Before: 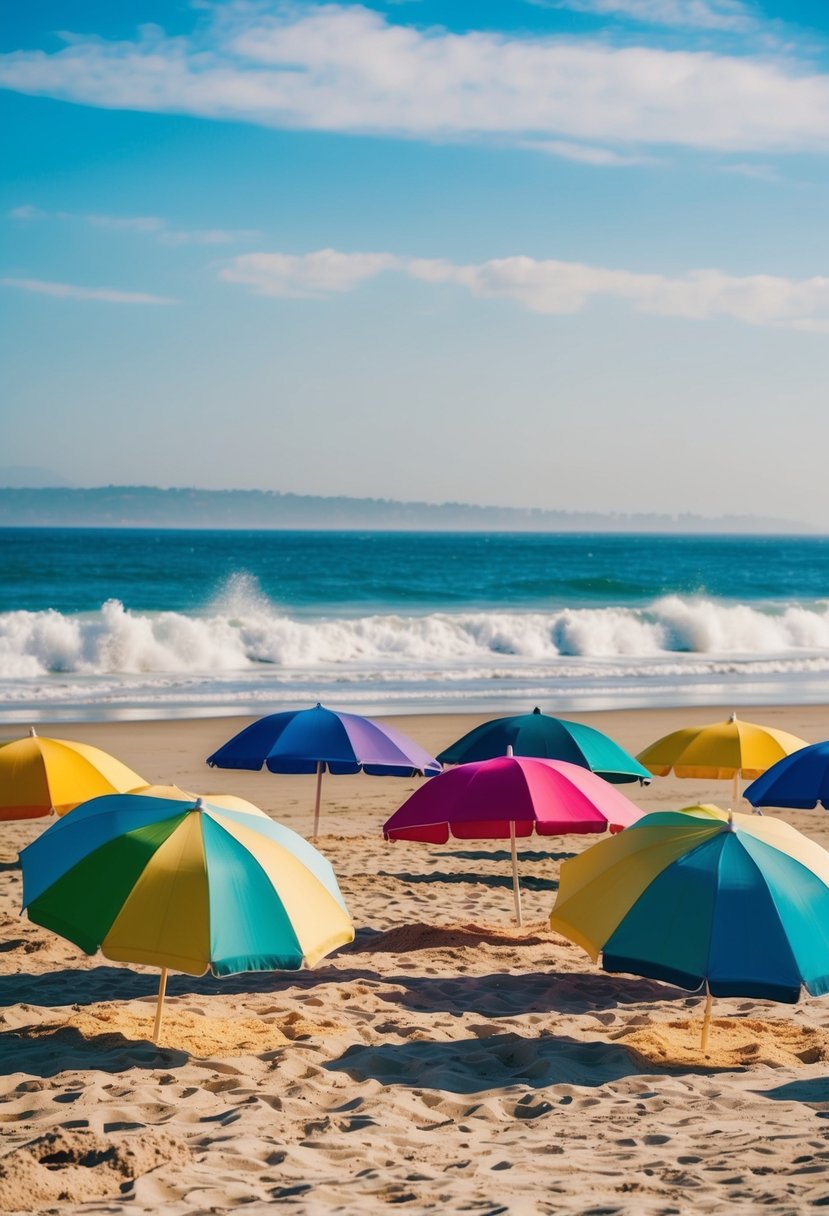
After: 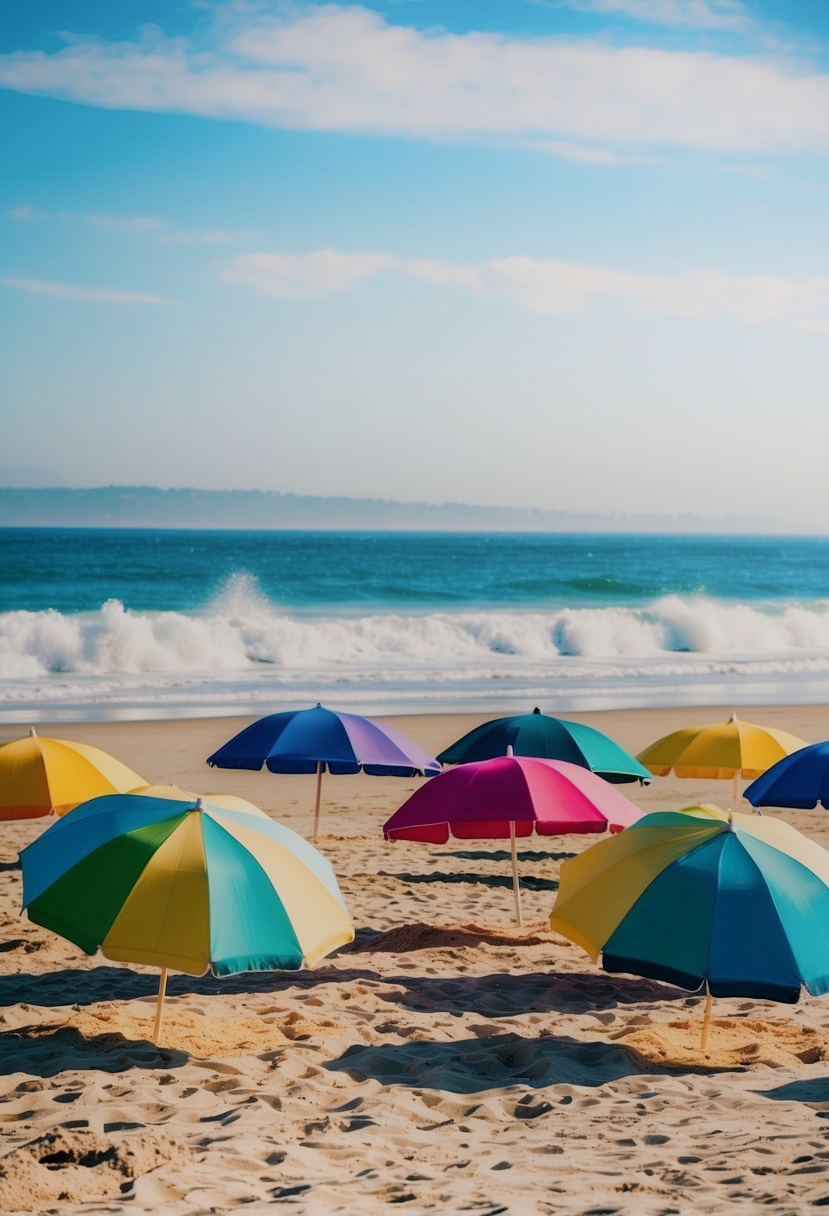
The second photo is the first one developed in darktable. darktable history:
shadows and highlights: shadows -90, highlights 90, soften with gaussian
filmic rgb: black relative exposure -7.65 EV, white relative exposure 4.56 EV, hardness 3.61
